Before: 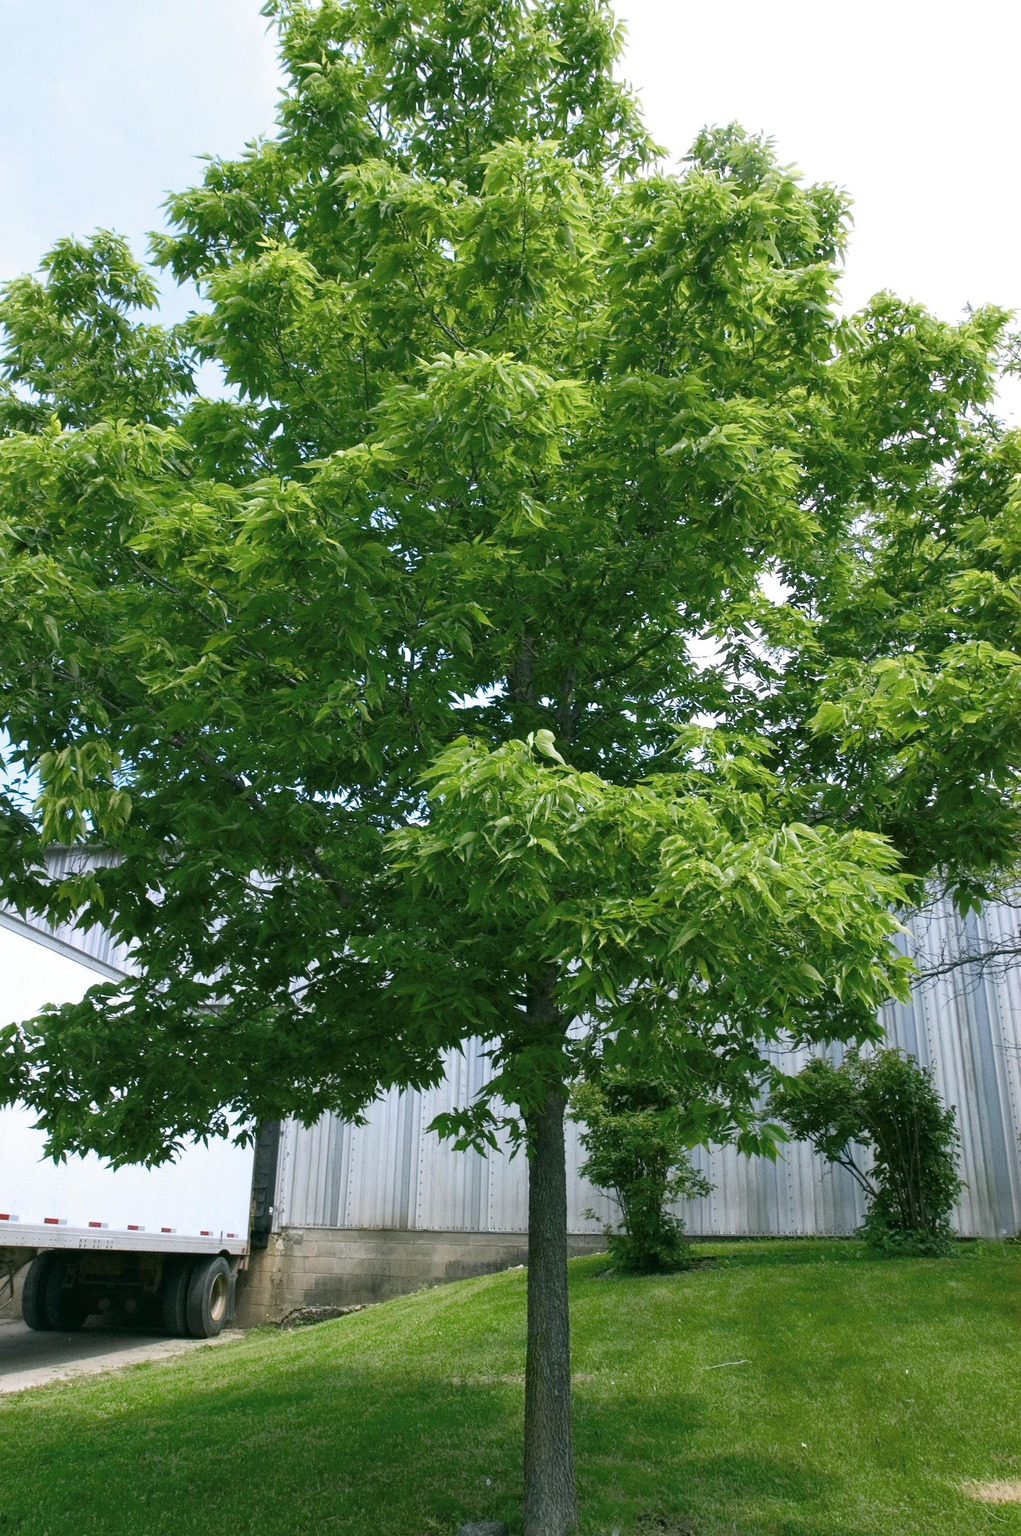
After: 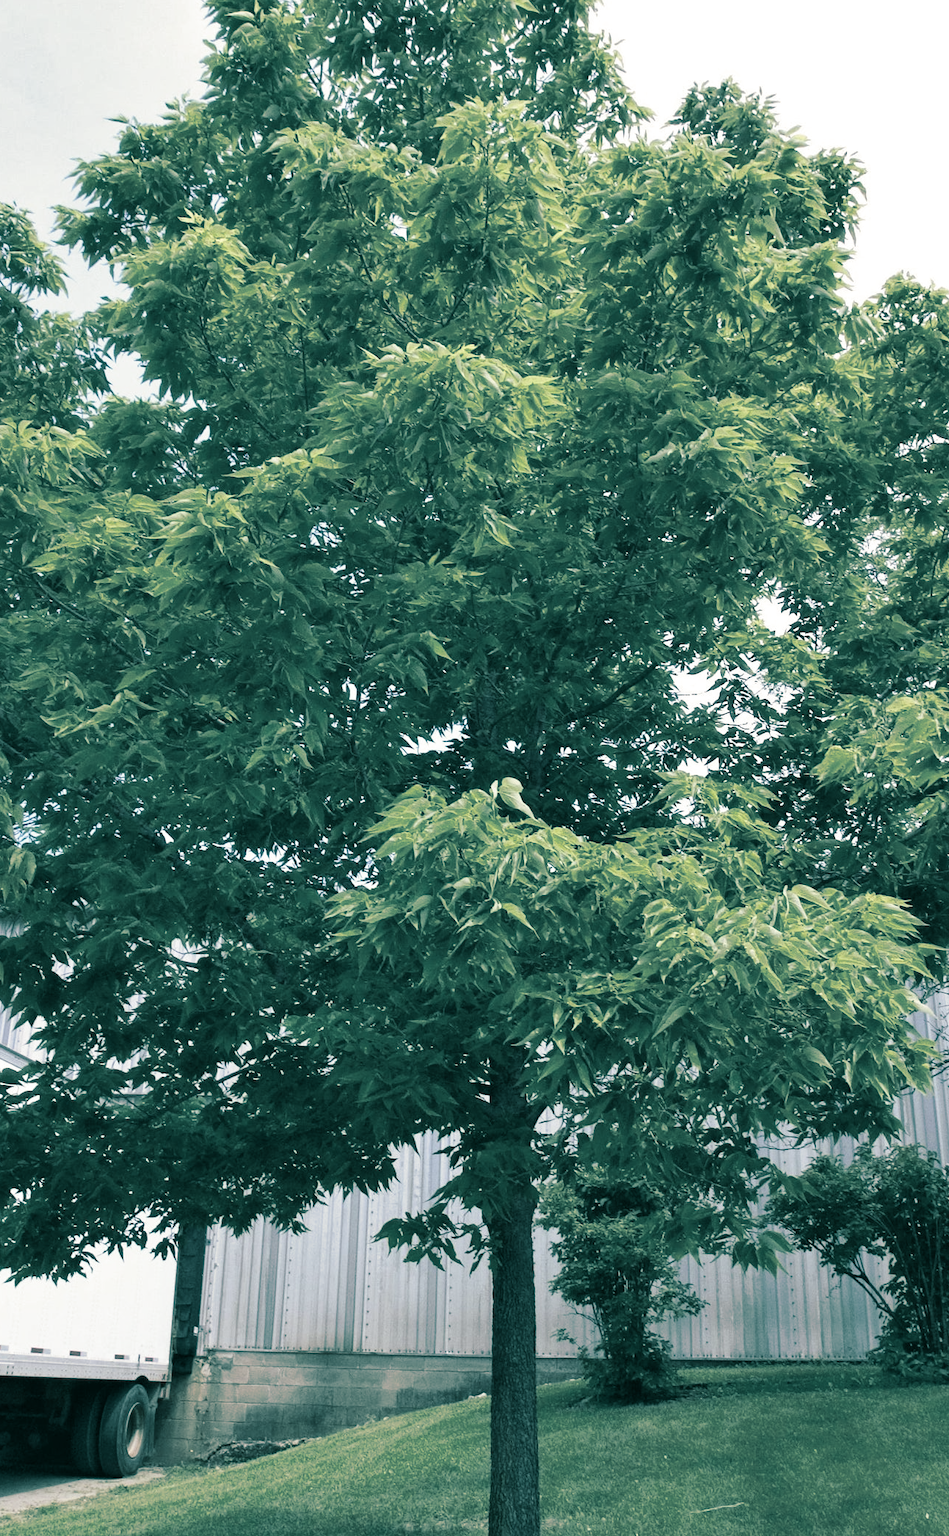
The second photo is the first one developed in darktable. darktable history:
crop: left 9.929%, top 3.475%, right 9.188%, bottom 9.529%
shadows and highlights: shadows 52.42, soften with gaussian
contrast brightness saturation: contrast 0.1, saturation -0.36
split-toning: shadows › hue 186.43°, highlights › hue 49.29°, compress 30.29%
